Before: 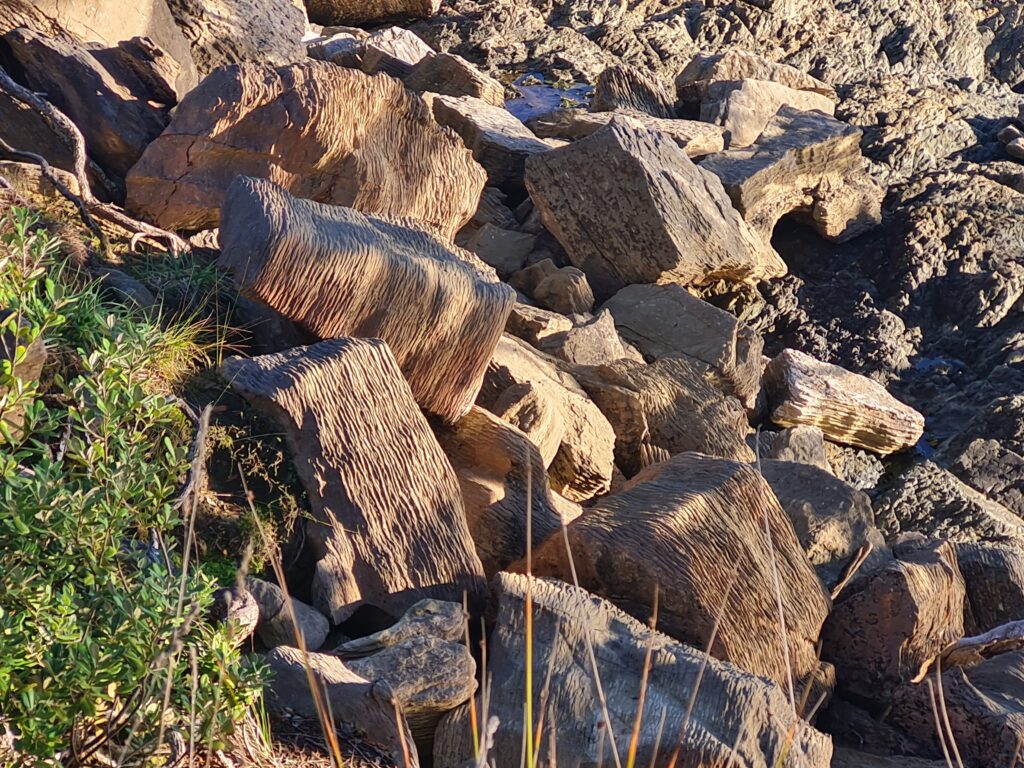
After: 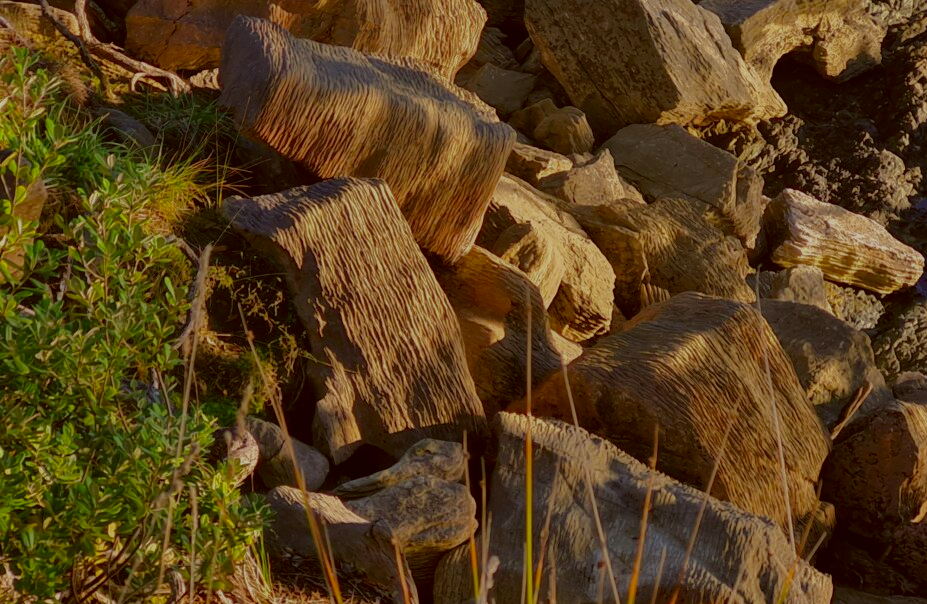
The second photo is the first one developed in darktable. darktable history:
crop: top 20.916%, right 9.437%, bottom 0.316%
exposure: black level correction 0.001, exposure -0.2 EV, compensate highlight preservation false
color correction: highlights a* -0.482, highlights b* 0.161, shadows a* 4.66, shadows b* 20.72
local contrast: highlights 100%, shadows 100%, detail 120%, midtone range 0.2
base curve: curves: ch0 [(0, 0) (0.826, 0.587) (1, 1)]
white balance: red 1.009, blue 0.985
color balance rgb: perceptual saturation grading › global saturation 25%, global vibrance 20%
contrast equalizer: octaves 7, y [[0.502, 0.505, 0.512, 0.529, 0.564, 0.588], [0.5 ×6], [0.502, 0.505, 0.512, 0.529, 0.564, 0.588], [0, 0.001, 0.001, 0.004, 0.008, 0.011], [0, 0.001, 0.001, 0.004, 0.008, 0.011]], mix -1
